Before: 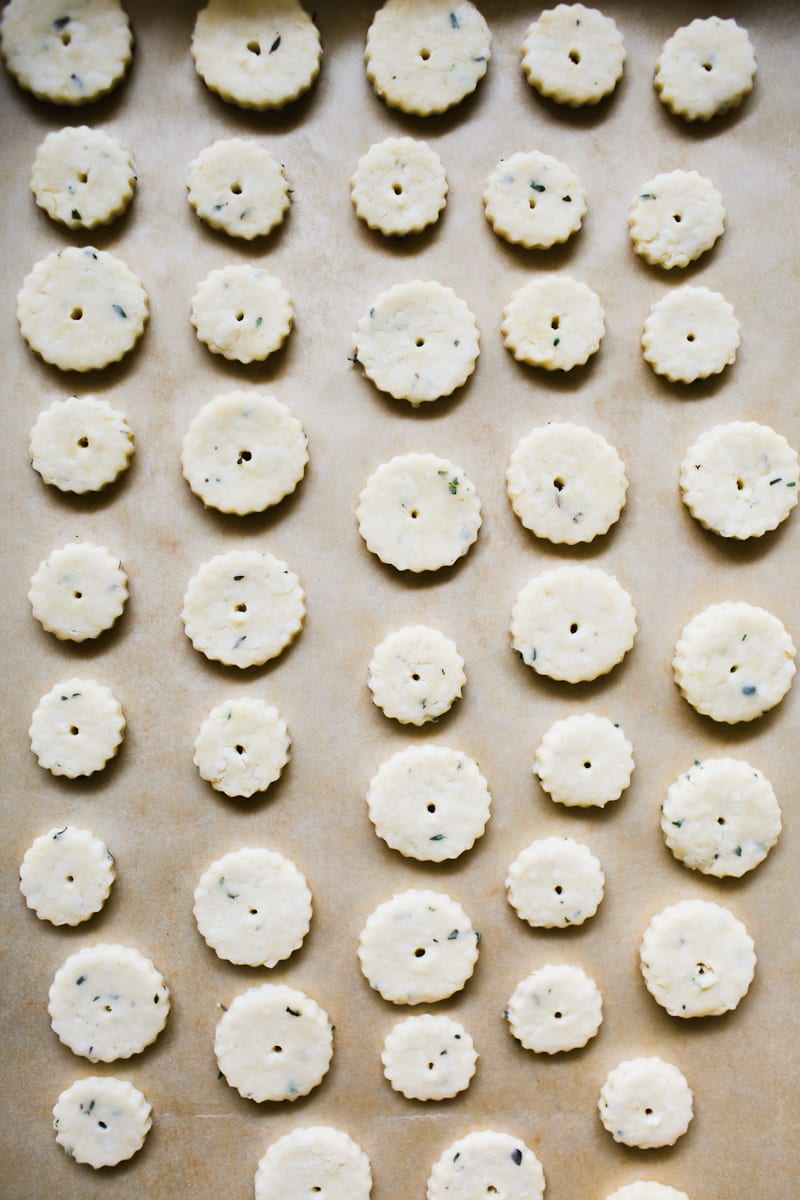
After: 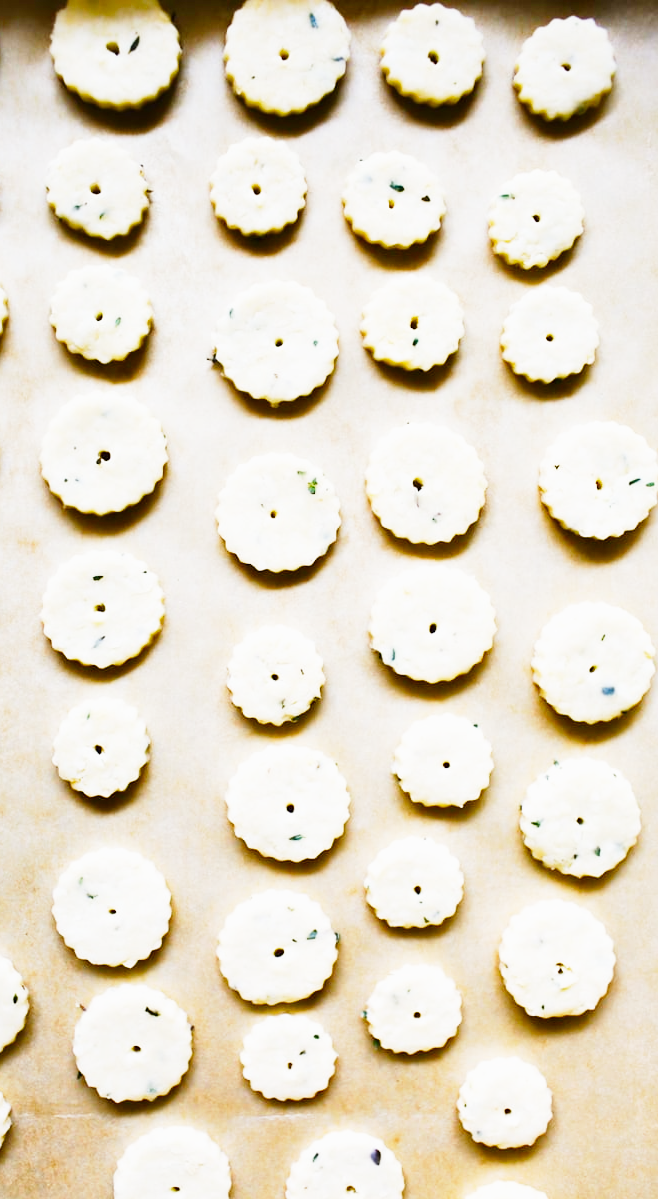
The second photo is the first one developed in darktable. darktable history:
tone curve: curves: ch0 [(0, 0) (0.915, 0.89) (1, 1)], color space Lab, independent channels, preserve colors none
contrast brightness saturation: brightness -0.026, saturation 0.358
base curve: curves: ch0 [(0, 0) (0.018, 0.026) (0.143, 0.37) (0.33, 0.731) (0.458, 0.853) (0.735, 0.965) (0.905, 0.986) (1, 1)], preserve colors none
crop: left 17.64%, bottom 0.042%
color zones: curves: ch0 [(0, 0.5) (0.143, 0.5) (0.286, 0.5) (0.429, 0.495) (0.571, 0.437) (0.714, 0.44) (0.857, 0.496) (1, 0.5)]
